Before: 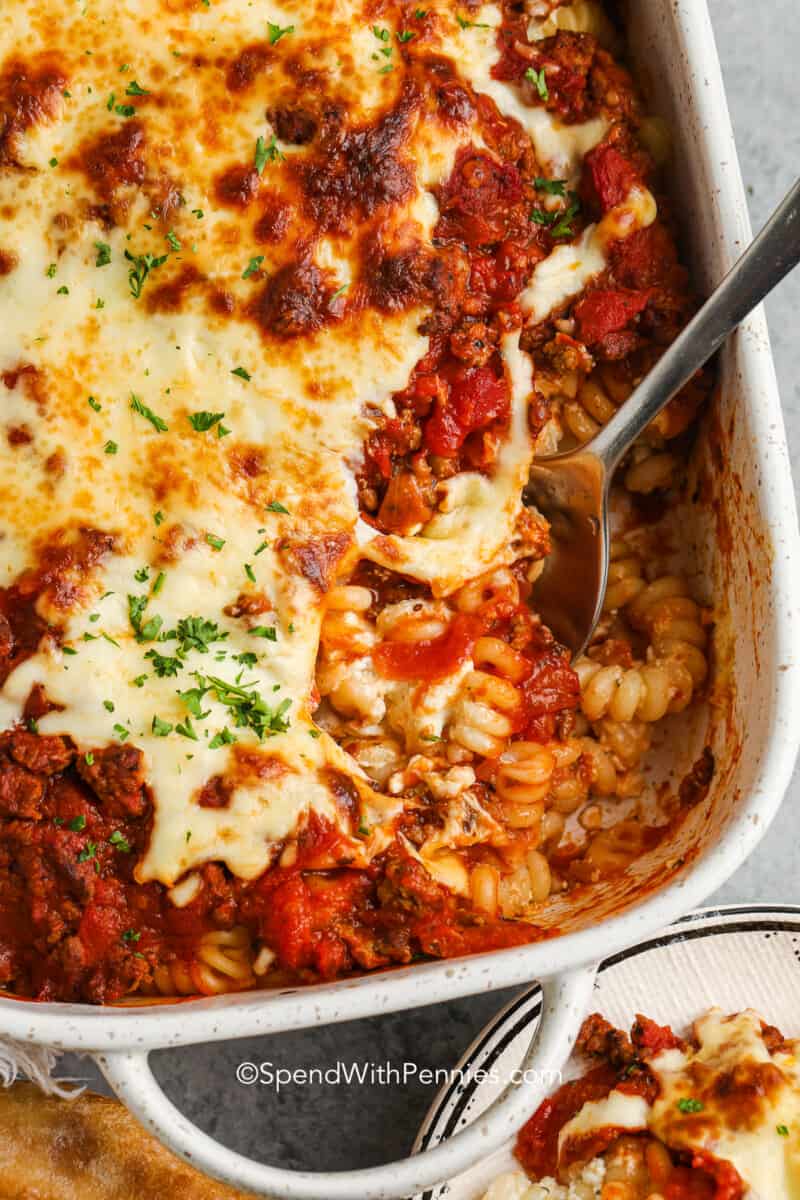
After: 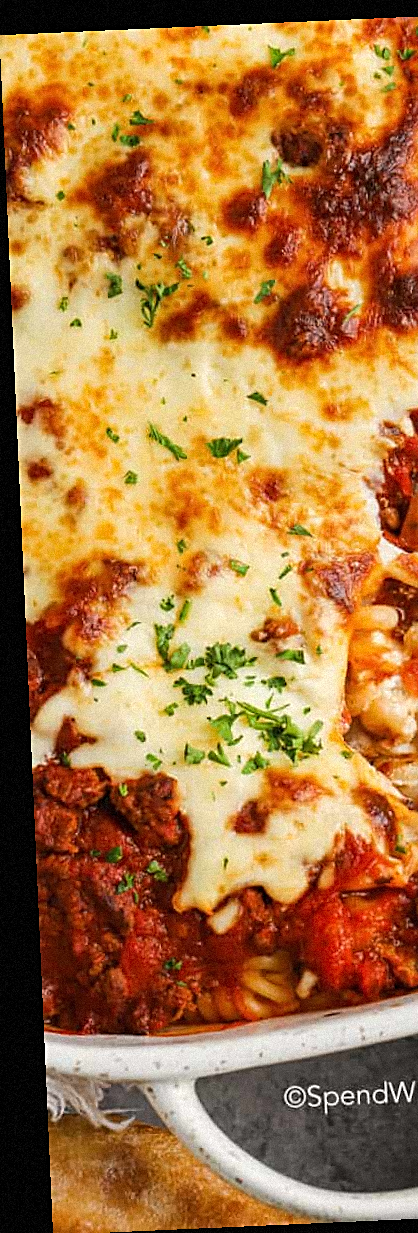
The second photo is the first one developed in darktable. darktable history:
crop and rotate: left 0%, top 0%, right 50.845%
rotate and perspective: rotation -2.56°, automatic cropping off
grain: mid-tones bias 0%
sharpen: on, module defaults
